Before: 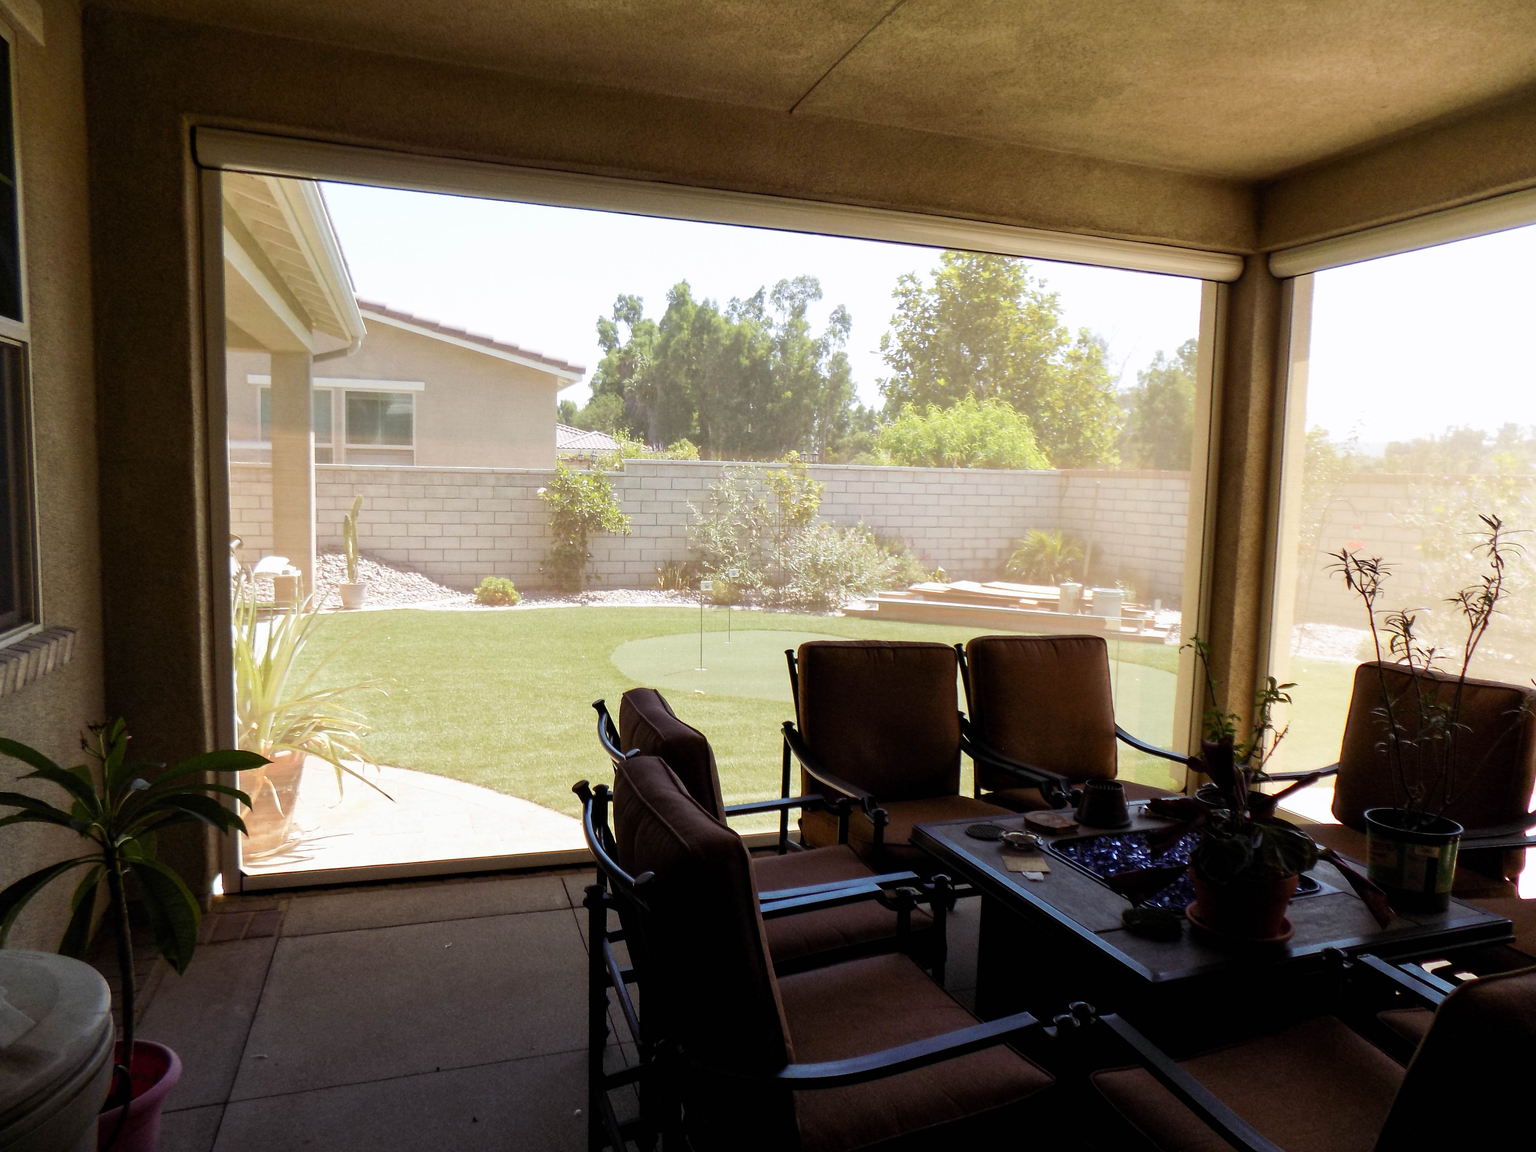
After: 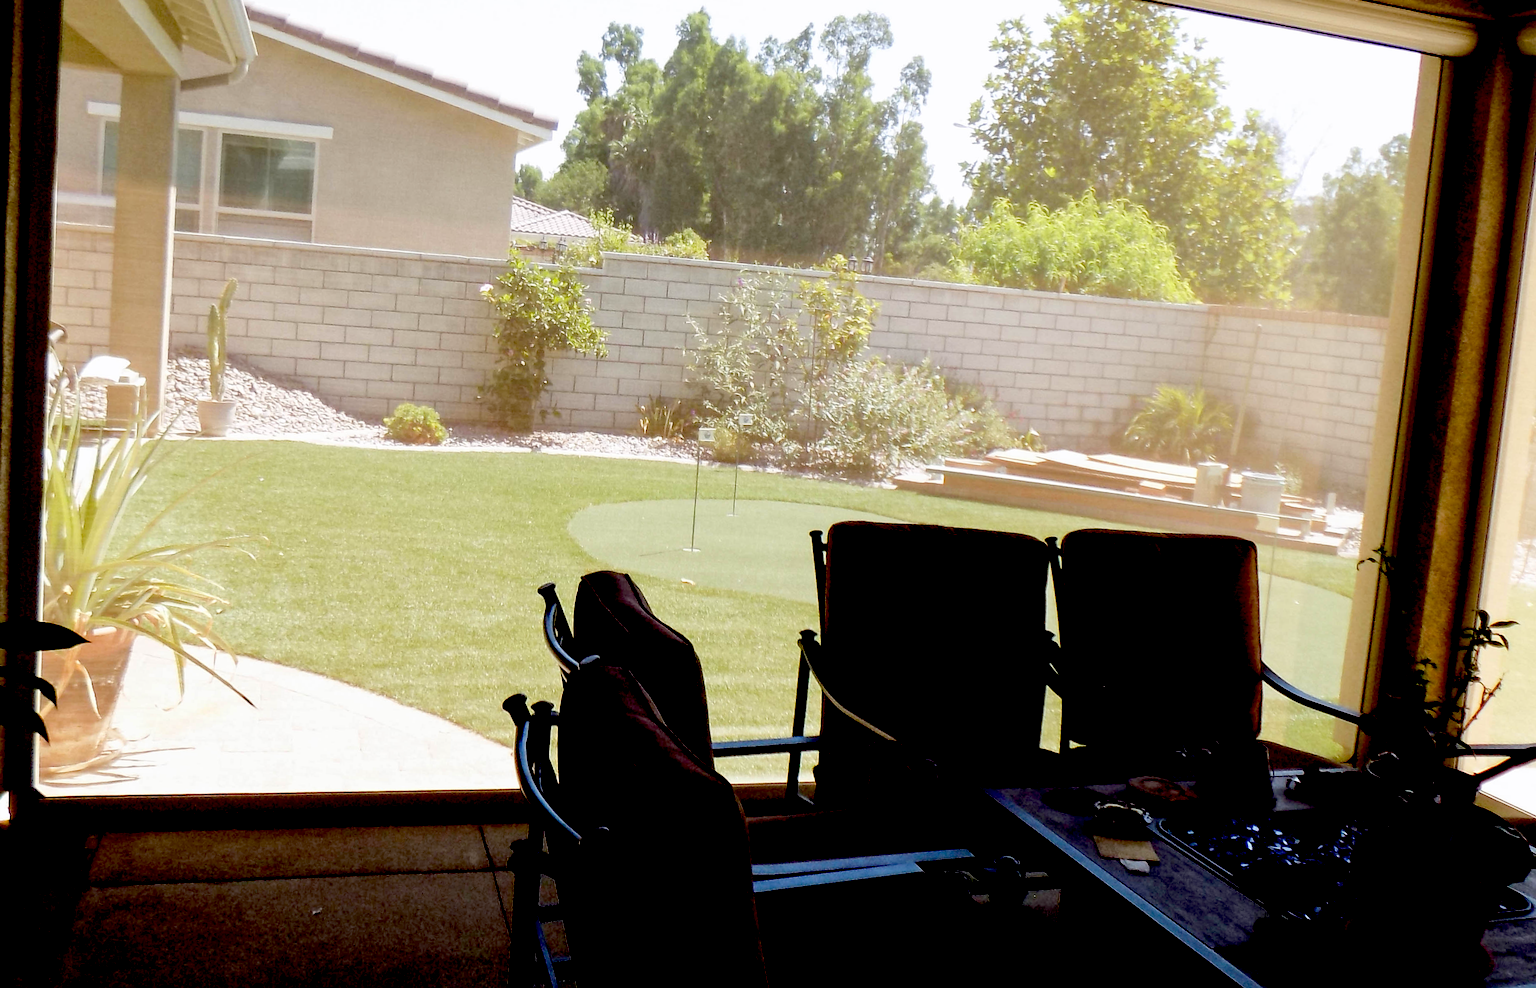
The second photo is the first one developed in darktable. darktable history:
crop and rotate: angle -3.59°, left 9.877%, top 21.233%, right 12.343%, bottom 11.988%
exposure: black level correction 0.058, compensate exposure bias true, compensate highlight preservation false
